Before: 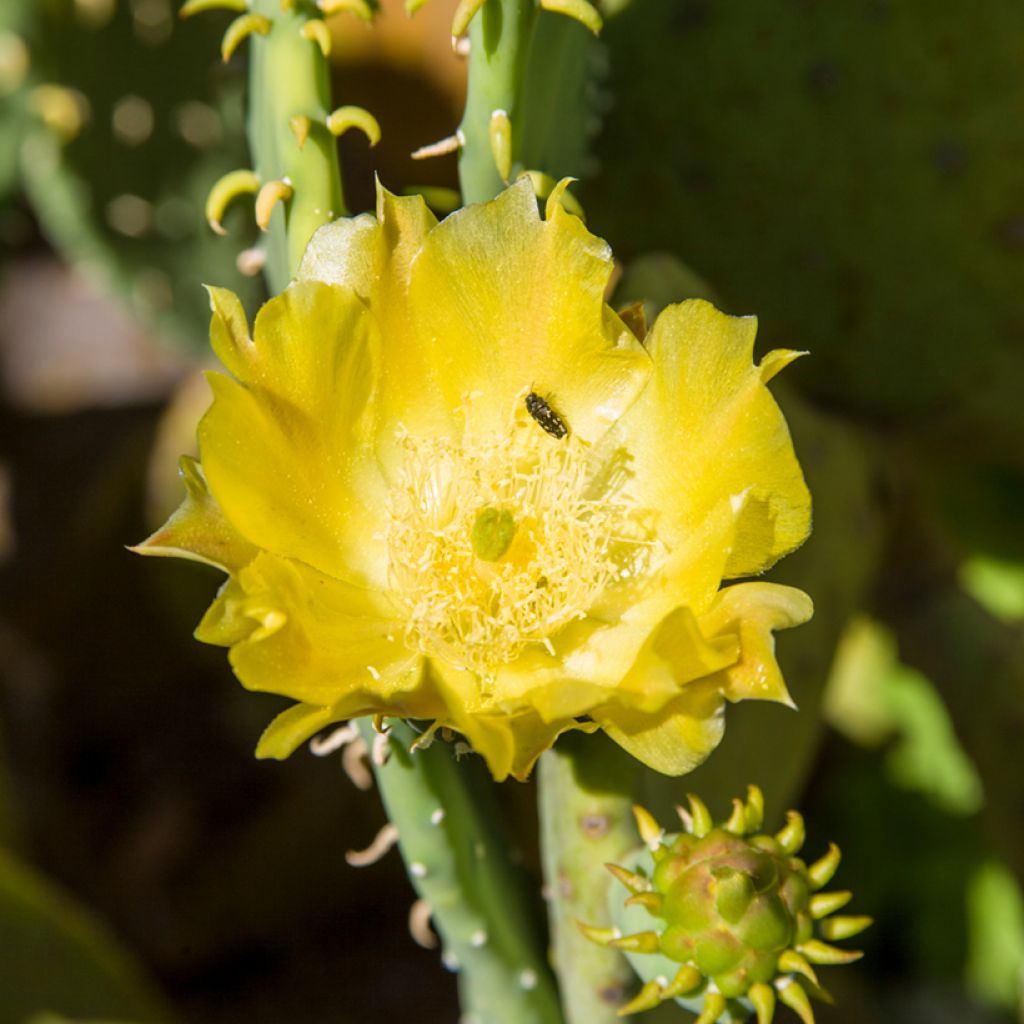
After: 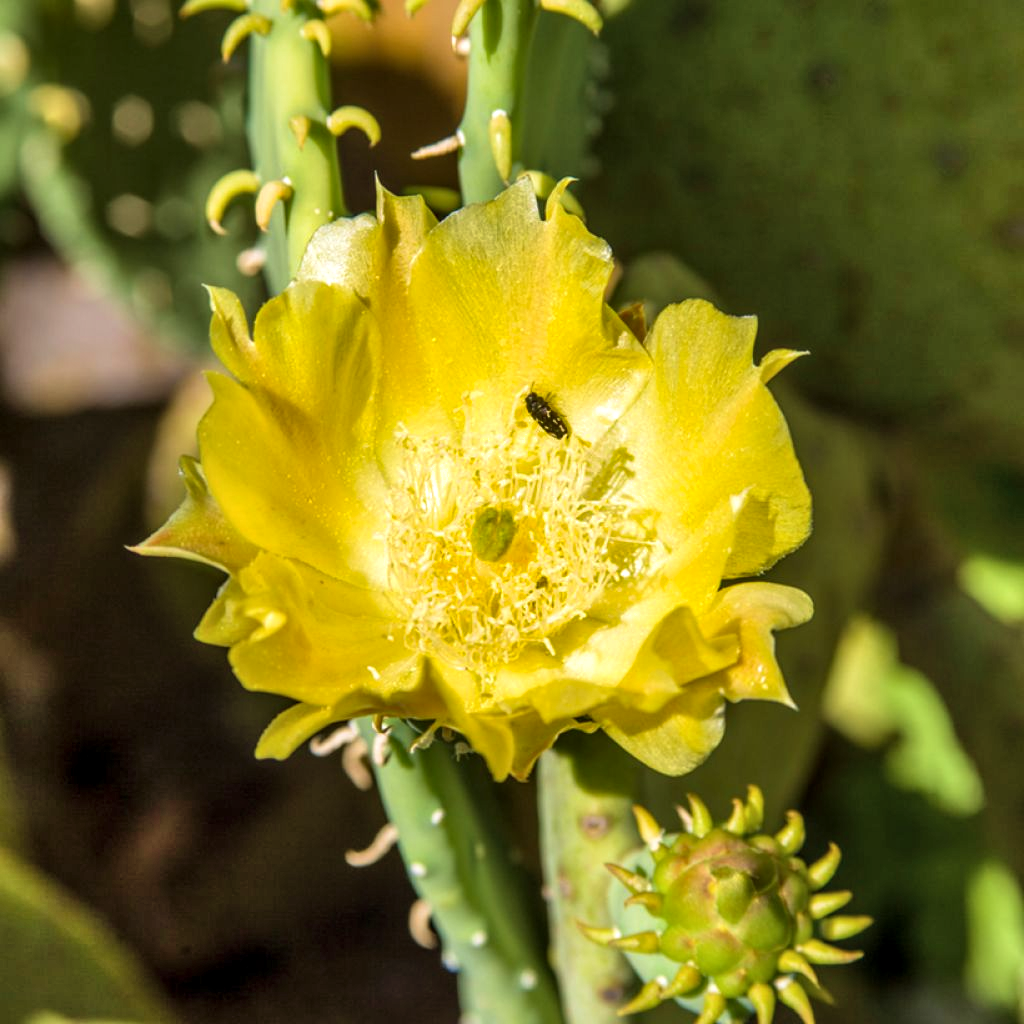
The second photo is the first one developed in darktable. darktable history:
shadows and highlights: shadows 59.02, soften with gaussian
exposure: exposure 0.191 EV, compensate highlight preservation false
velvia: on, module defaults
local contrast: on, module defaults
